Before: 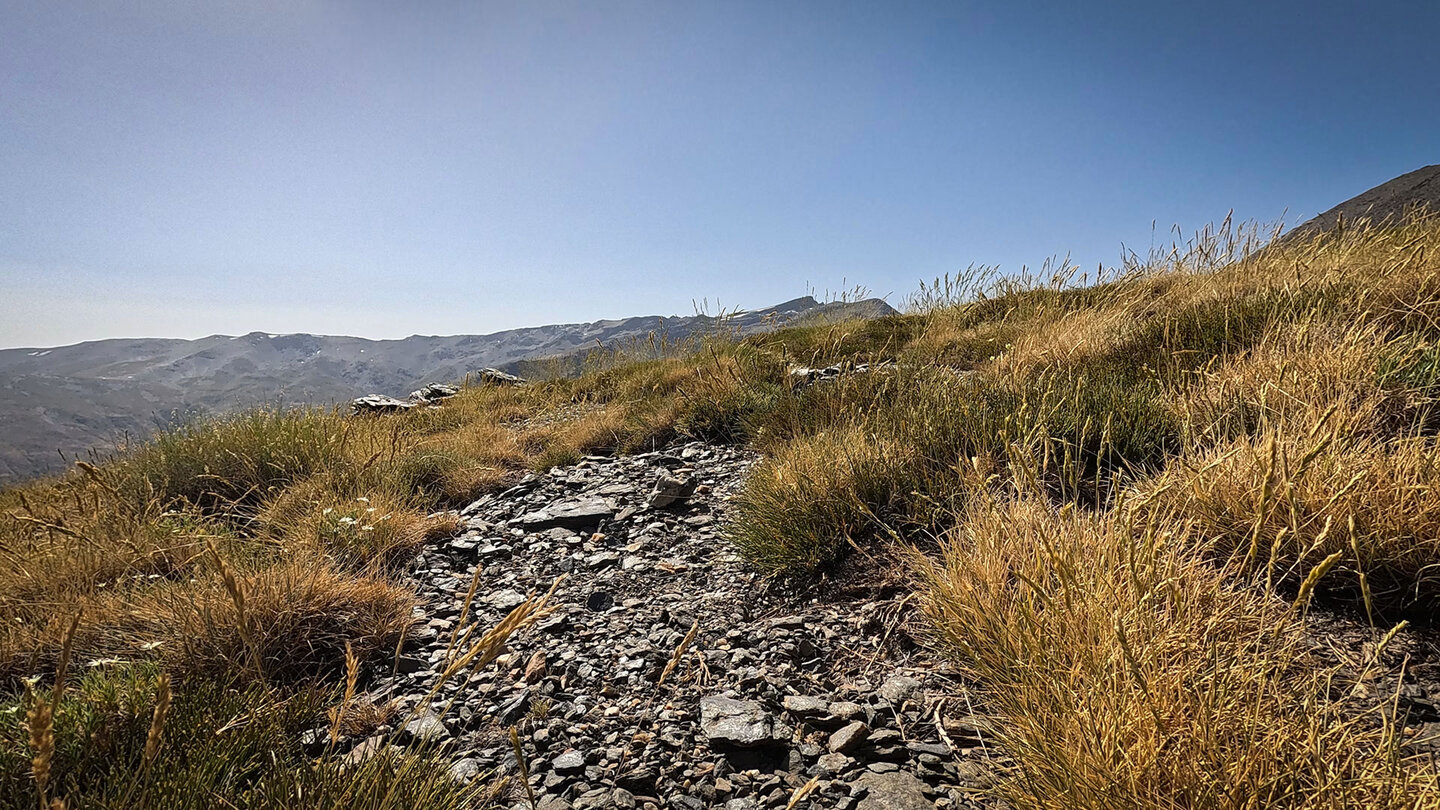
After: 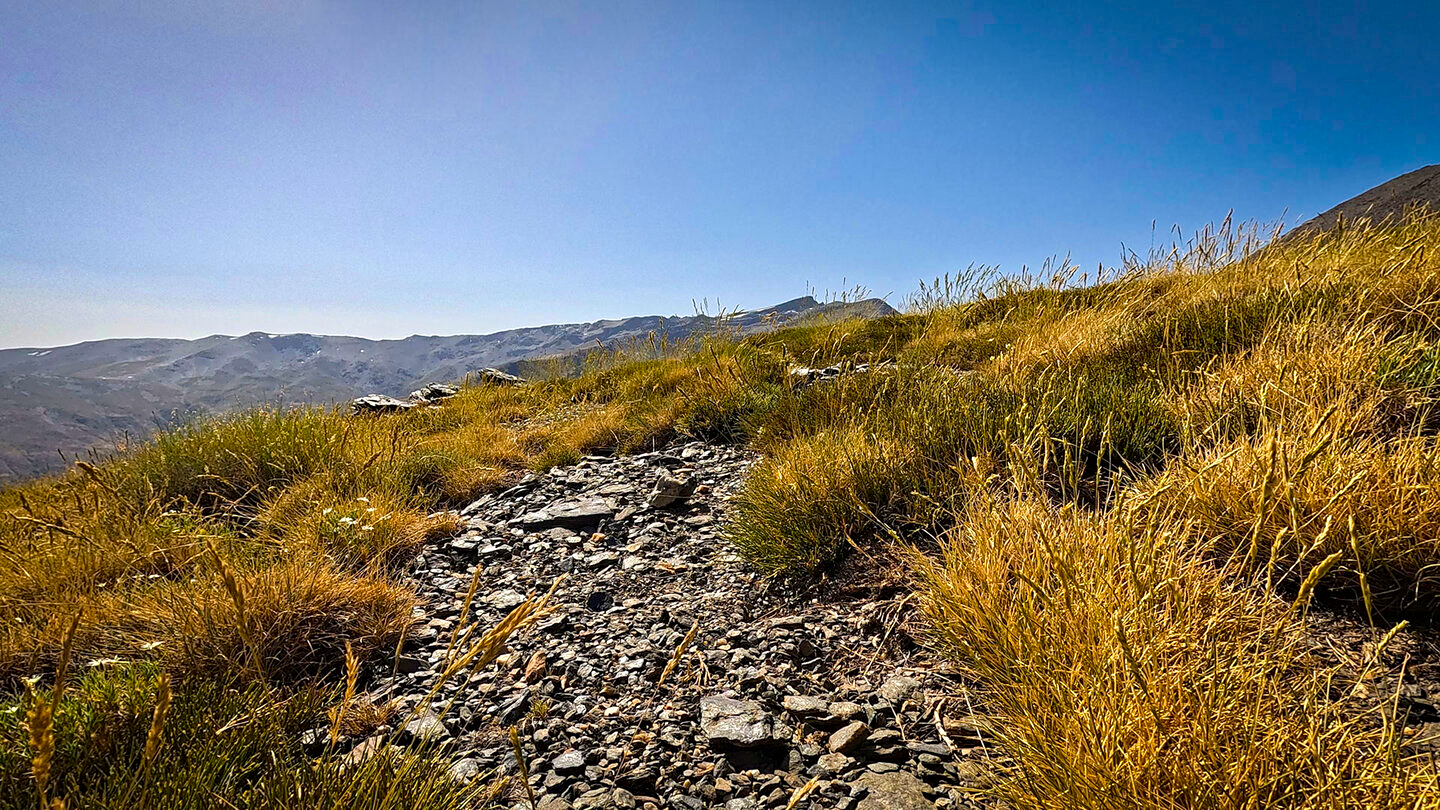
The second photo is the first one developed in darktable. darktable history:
velvia: strength 51%, mid-tones bias 0.51
contrast equalizer: y [[0.5, 0.501, 0.532, 0.538, 0.54, 0.541], [0.5 ×6], [0.5 ×6], [0 ×6], [0 ×6]]
